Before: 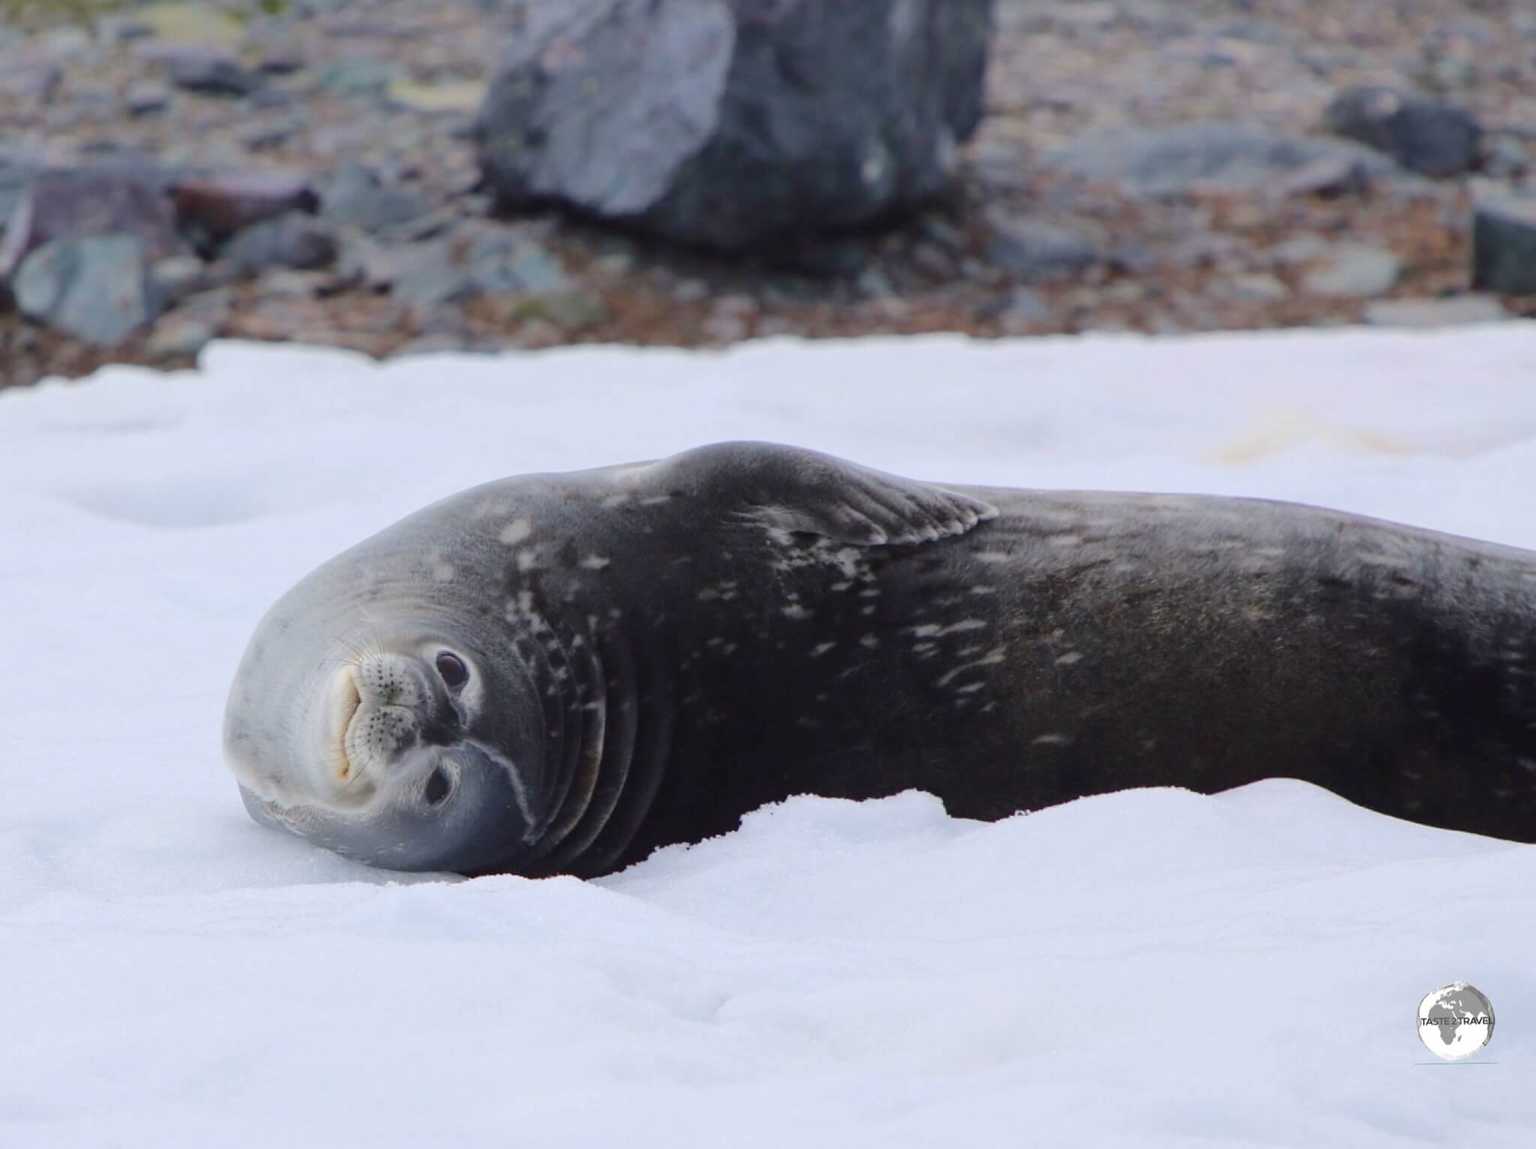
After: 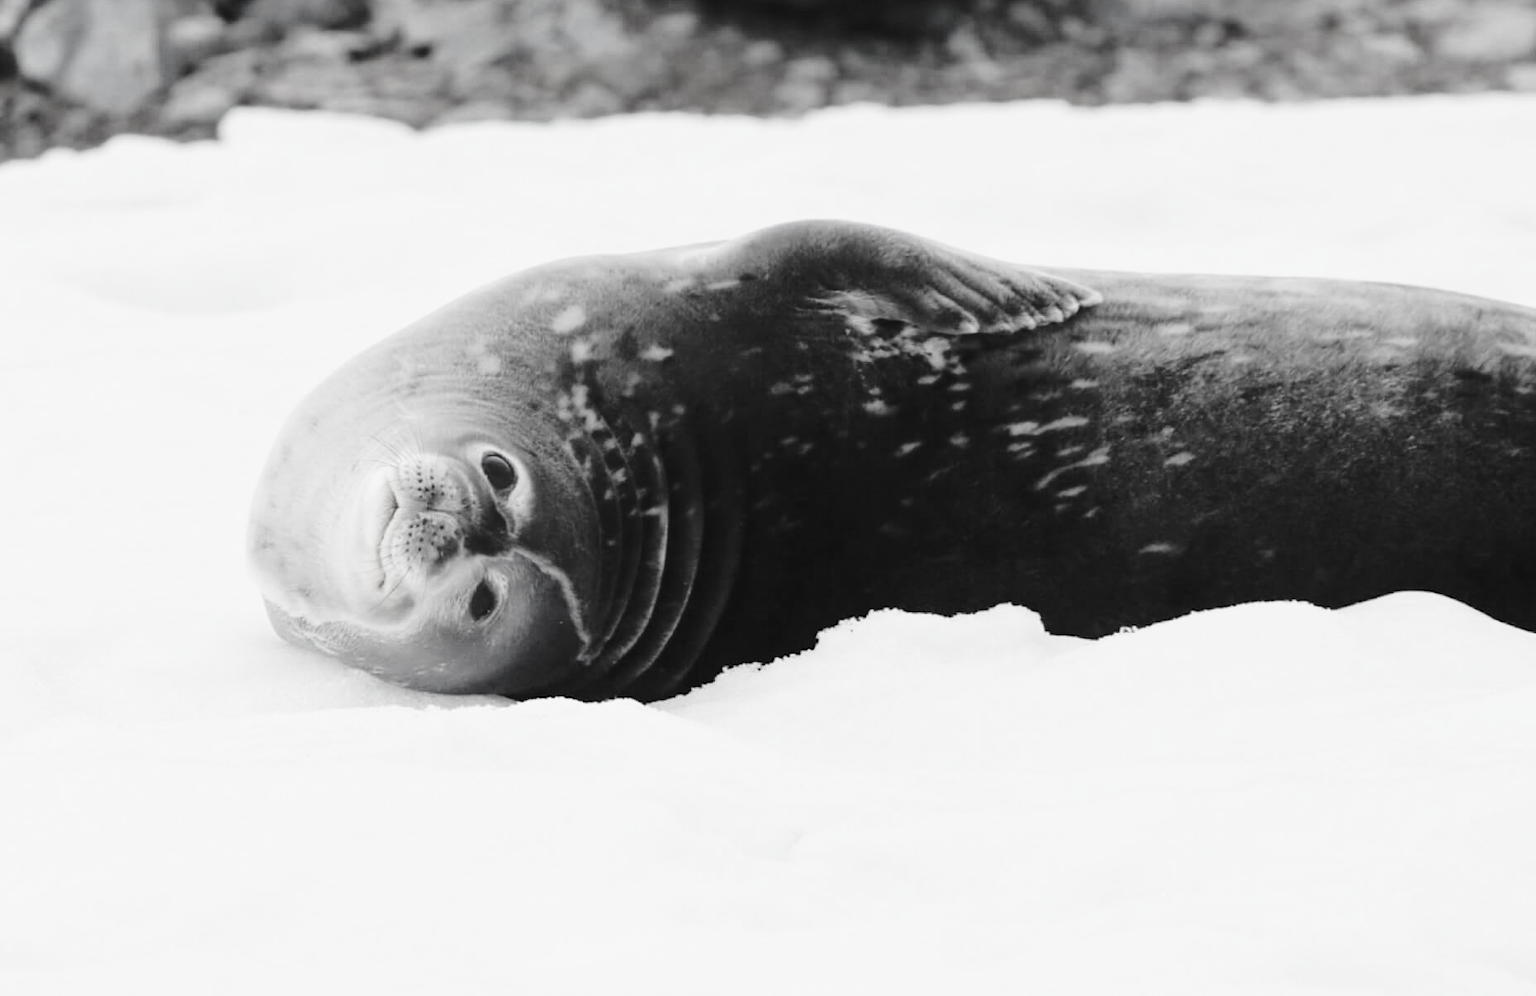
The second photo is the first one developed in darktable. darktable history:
color zones: curves: ch1 [(0, 0.153) (0.143, 0.15) (0.286, 0.151) (0.429, 0.152) (0.571, 0.152) (0.714, 0.151) (0.857, 0.151) (1, 0.153)], mix 34.23%
crop: top 21.132%, right 9.342%, bottom 0.271%
base curve: curves: ch0 [(0, 0) (0.028, 0.03) (0.121, 0.232) (0.46, 0.748) (0.859, 0.968) (1, 1)], preserve colors none
